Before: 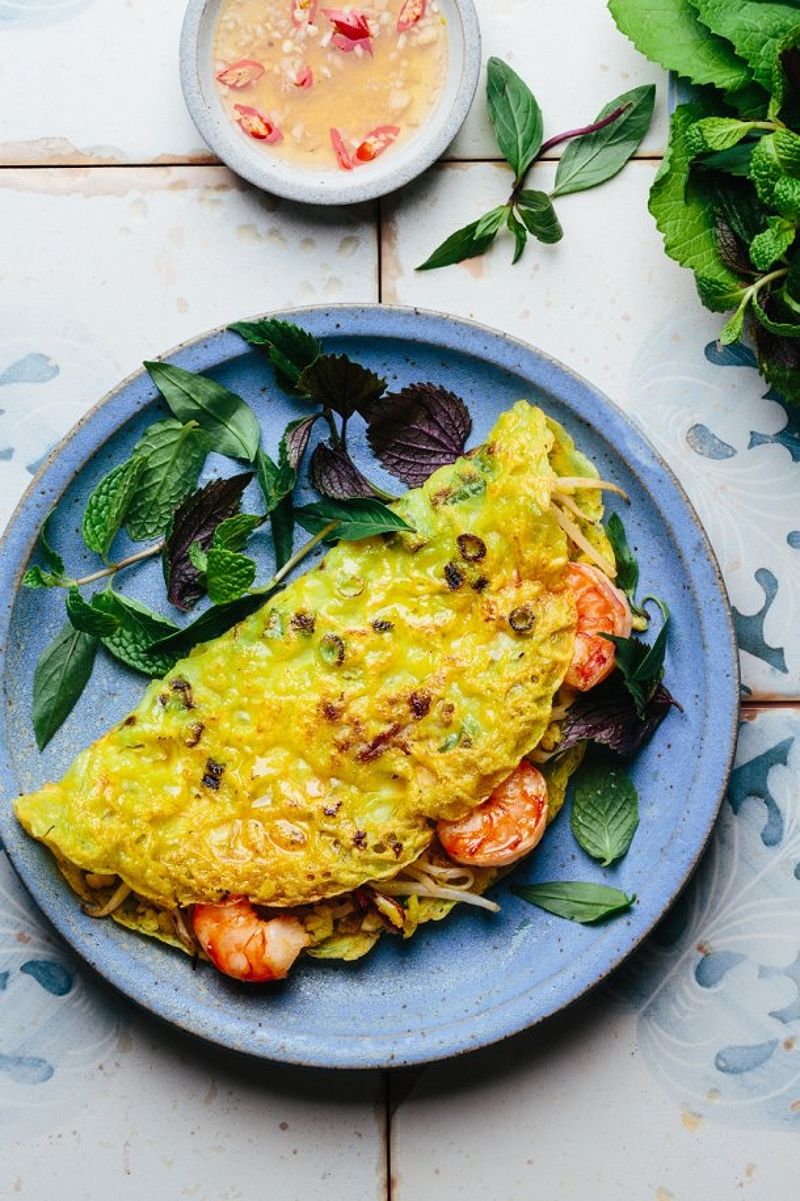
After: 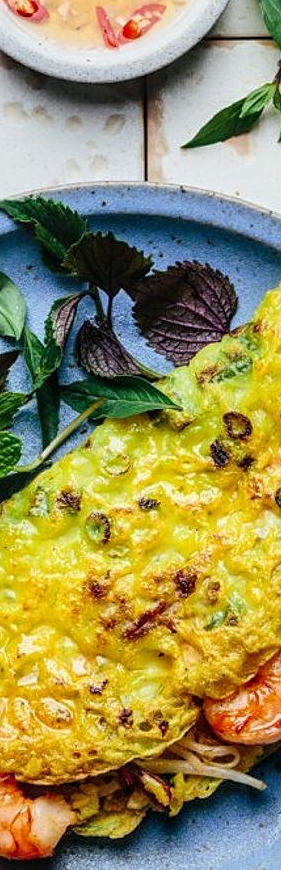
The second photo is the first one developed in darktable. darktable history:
local contrast: on, module defaults
sharpen: amount 0.2
crop and rotate: left 29.476%, top 10.214%, right 35.32%, bottom 17.333%
